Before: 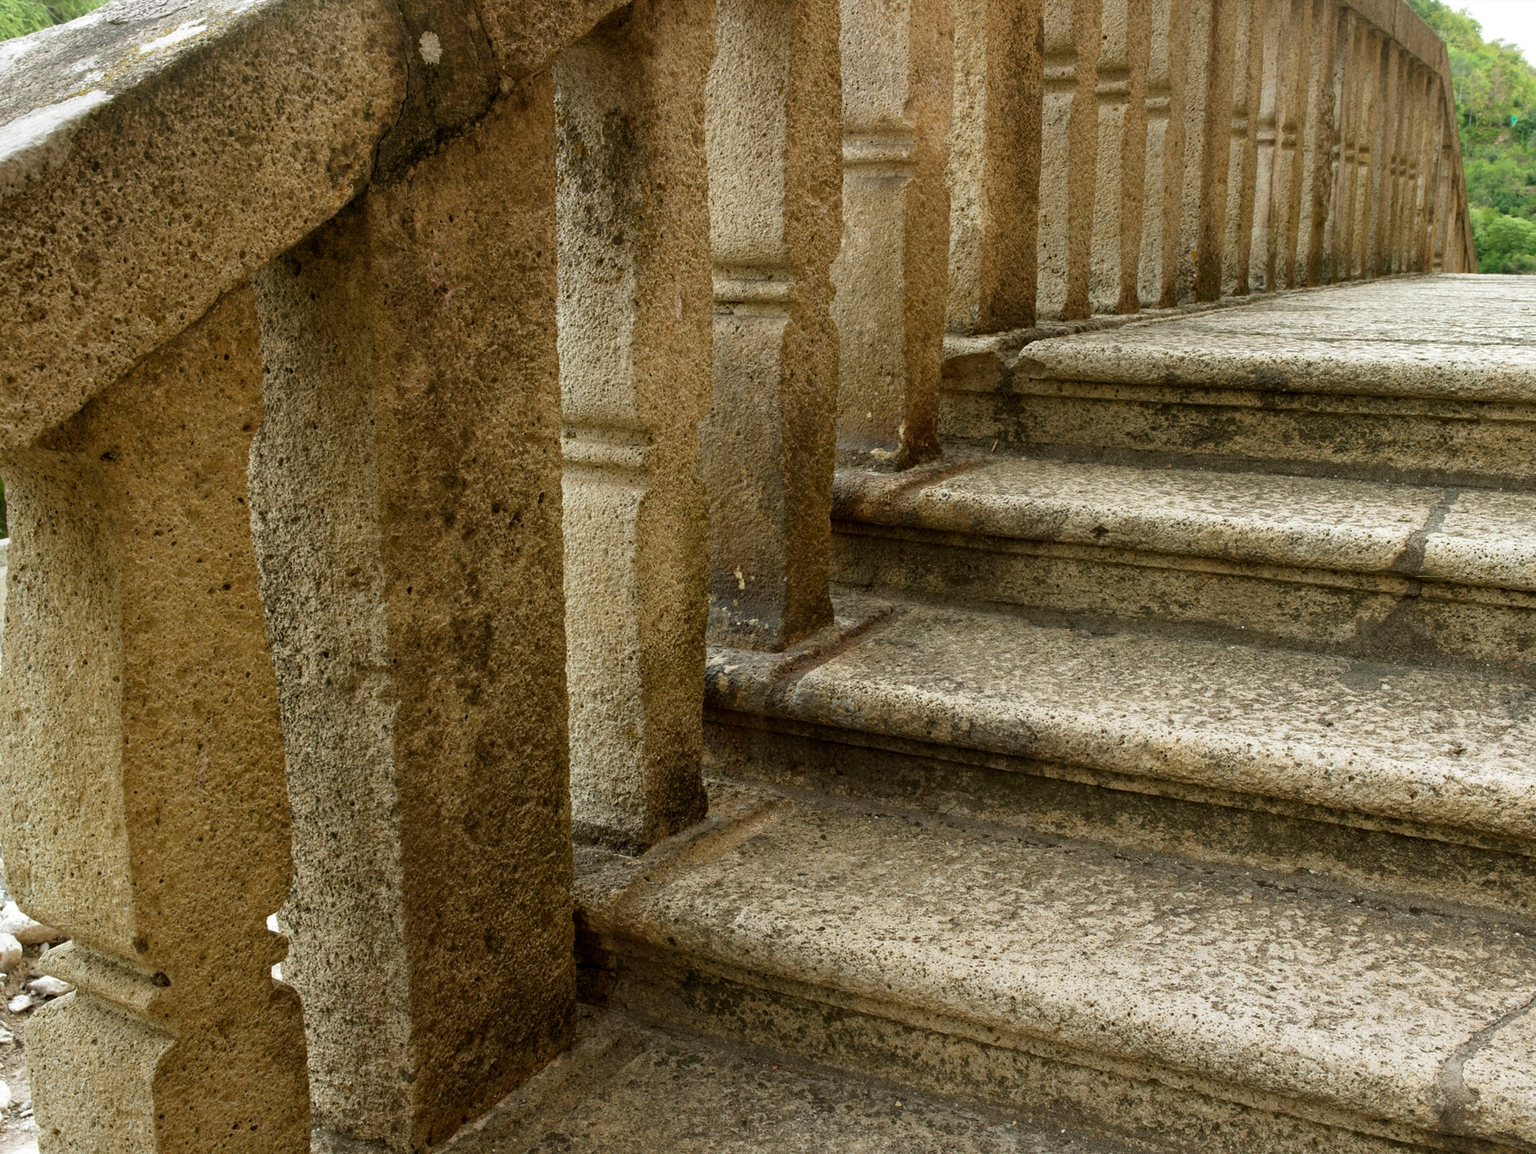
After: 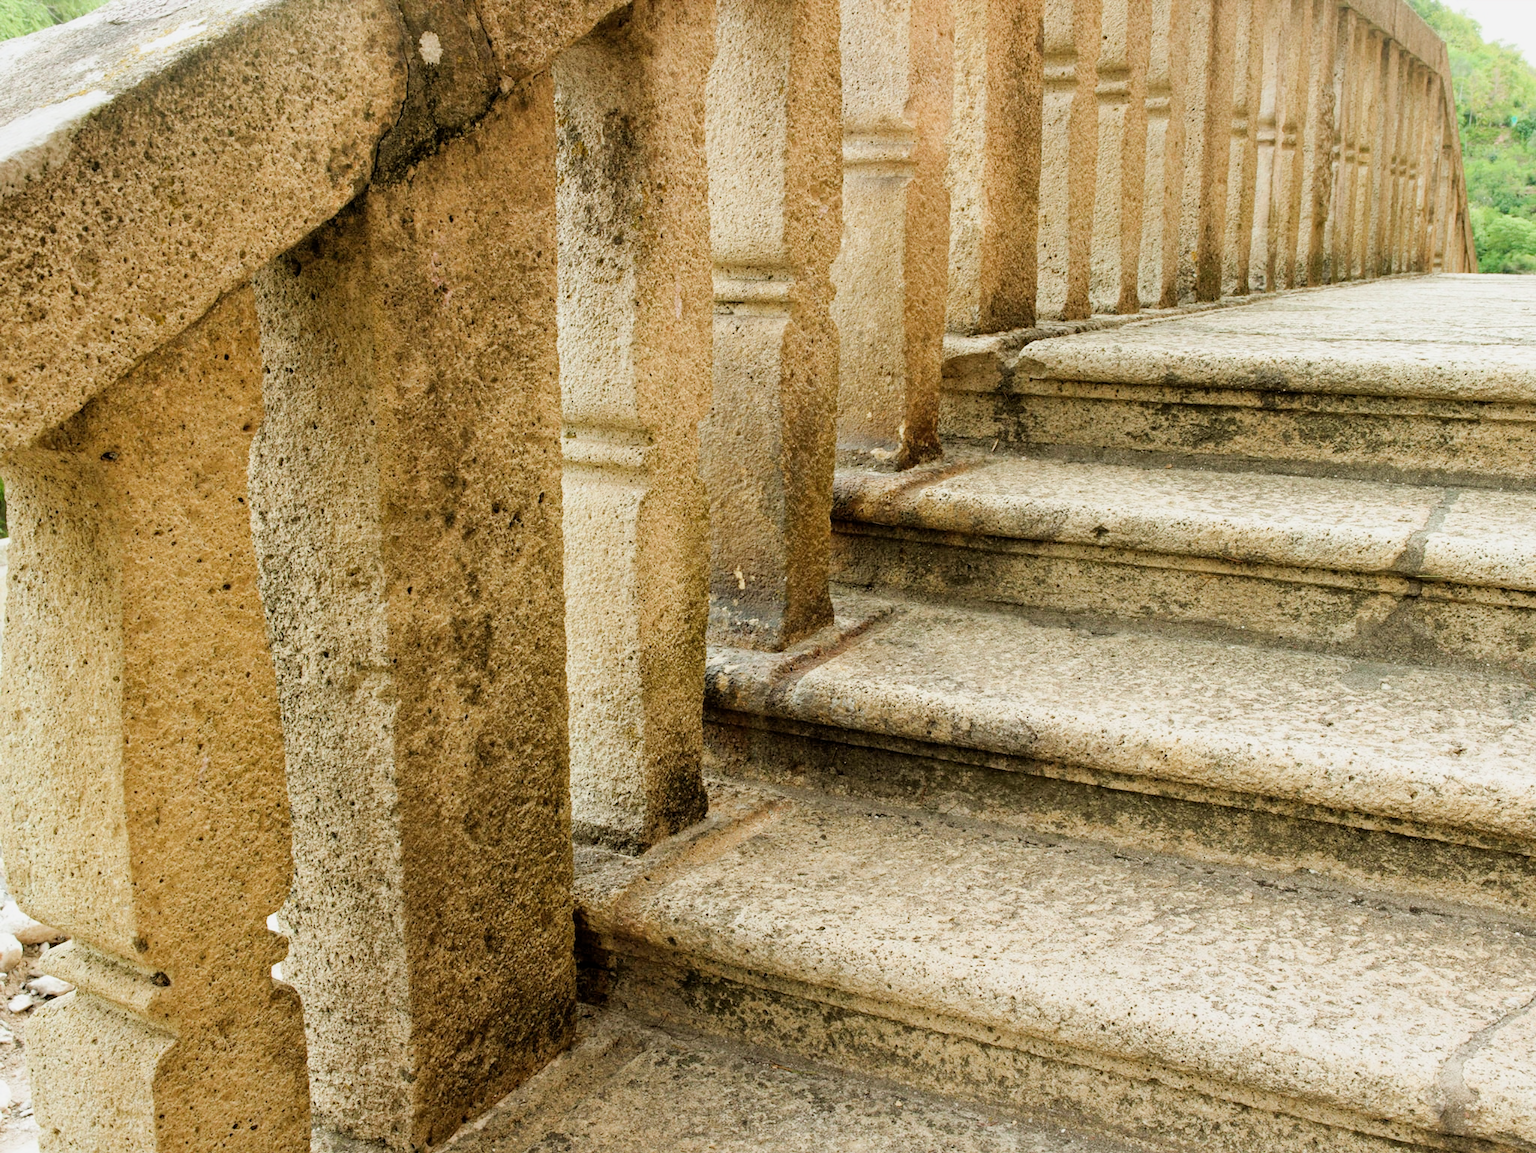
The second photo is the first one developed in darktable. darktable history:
filmic rgb: black relative exposure -7.15 EV, white relative exposure 5.36 EV, hardness 3.02
color correction: saturation 0.98
exposure: black level correction 0, exposure 1.5 EV, compensate exposure bias true, compensate highlight preservation false
